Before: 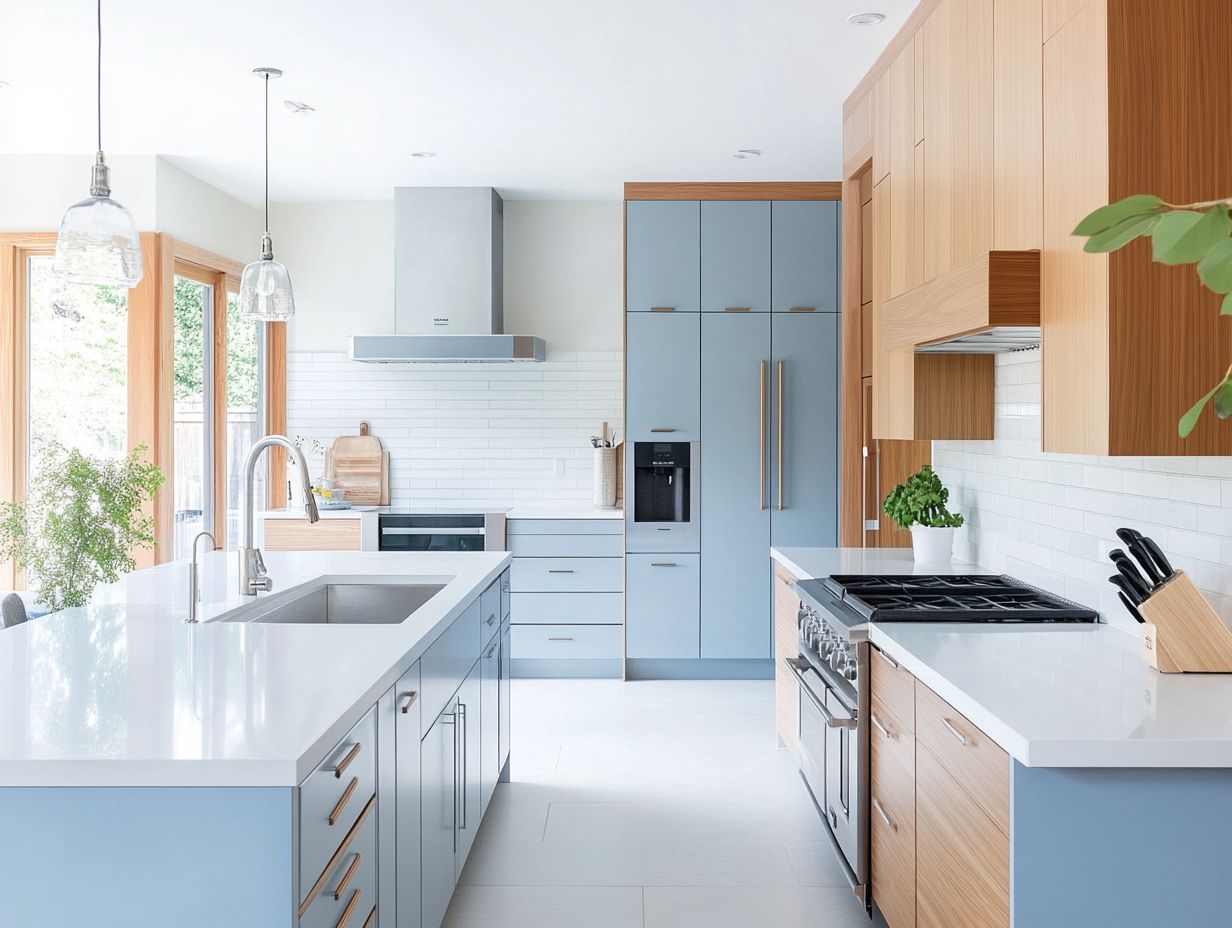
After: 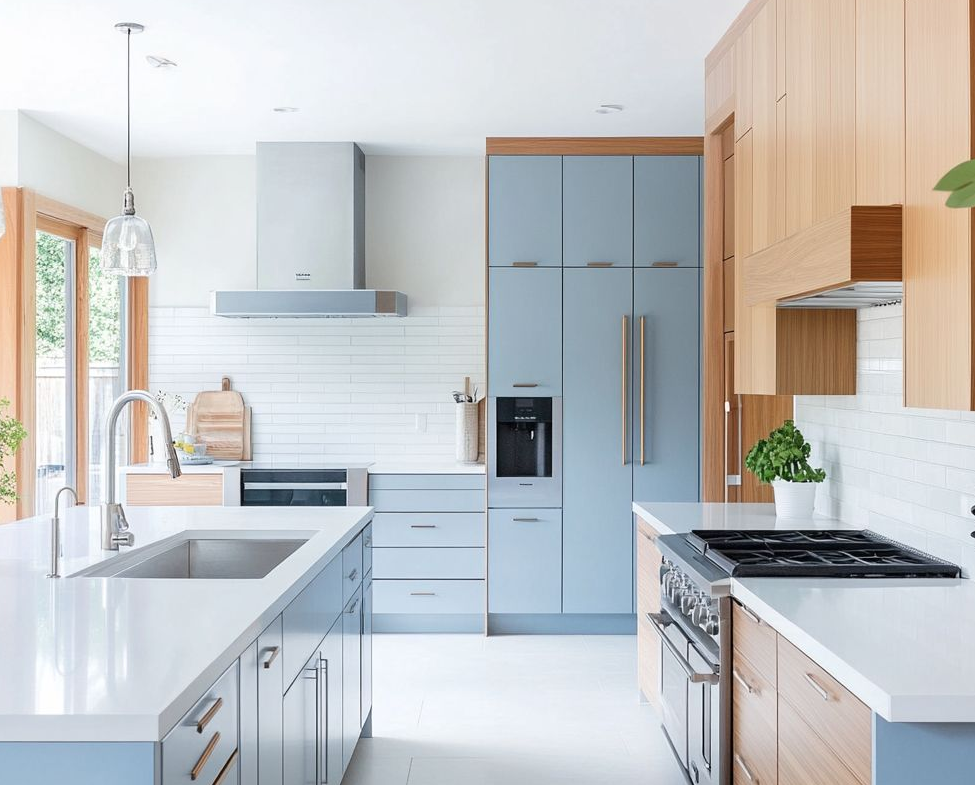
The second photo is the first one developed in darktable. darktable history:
crop: left 11.261%, top 4.902%, right 9.575%, bottom 10.486%
